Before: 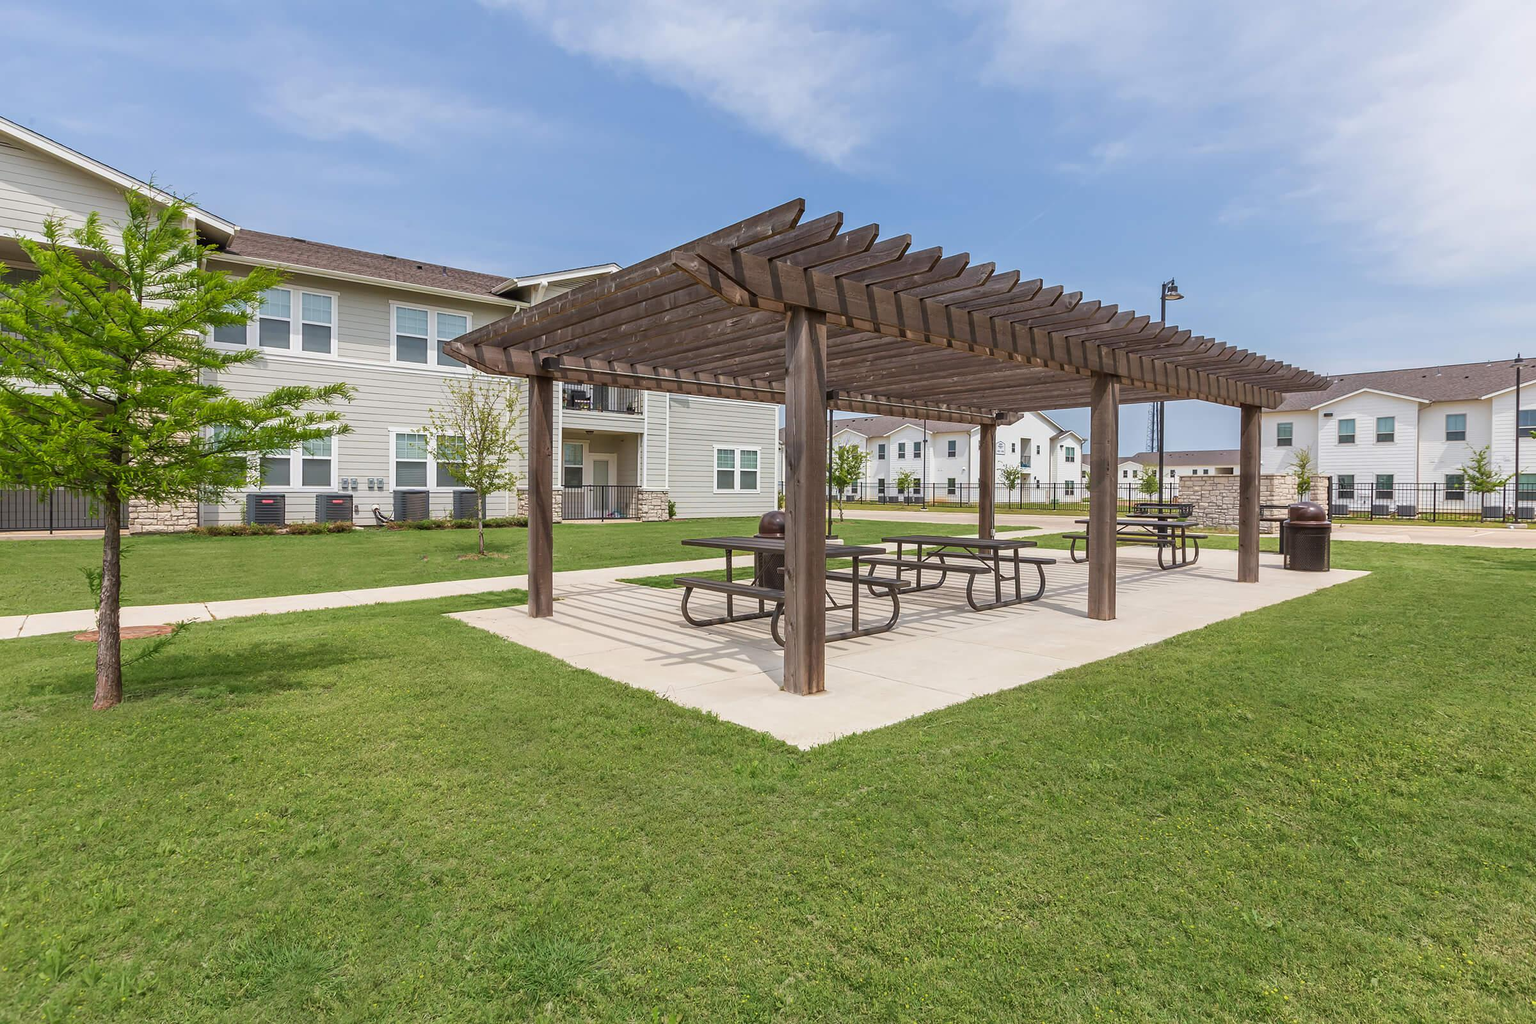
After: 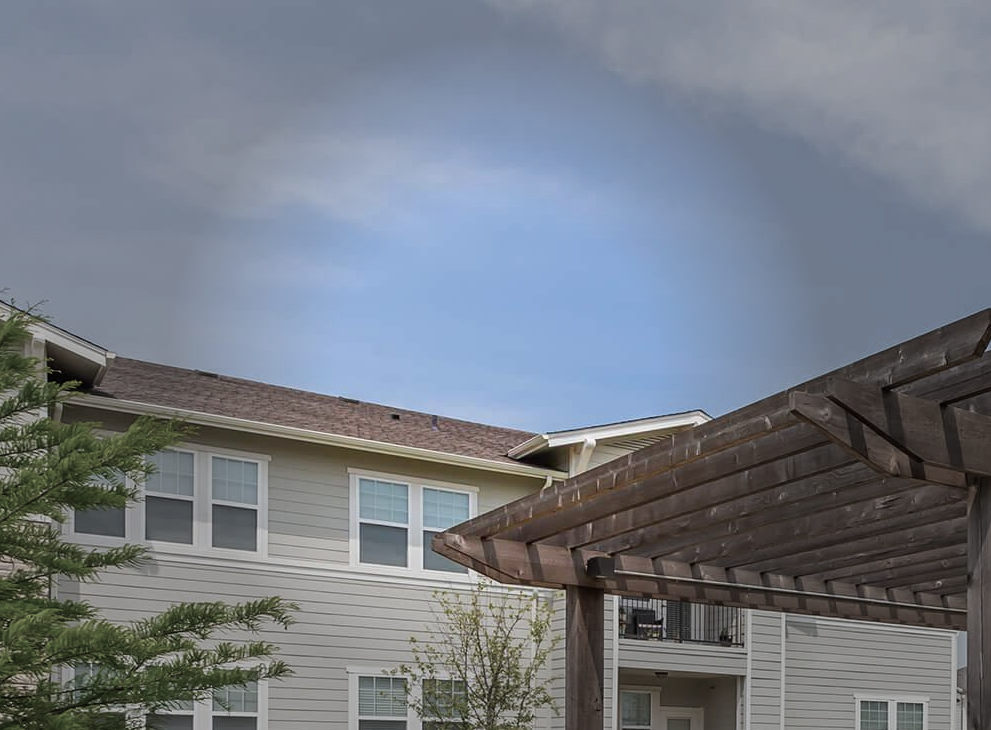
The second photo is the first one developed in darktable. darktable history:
crop and rotate: left 10.85%, top 0.074%, right 47.855%, bottom 54.296%
vignetting: fall-off start 32.19%, fall-off radius 34.12%
